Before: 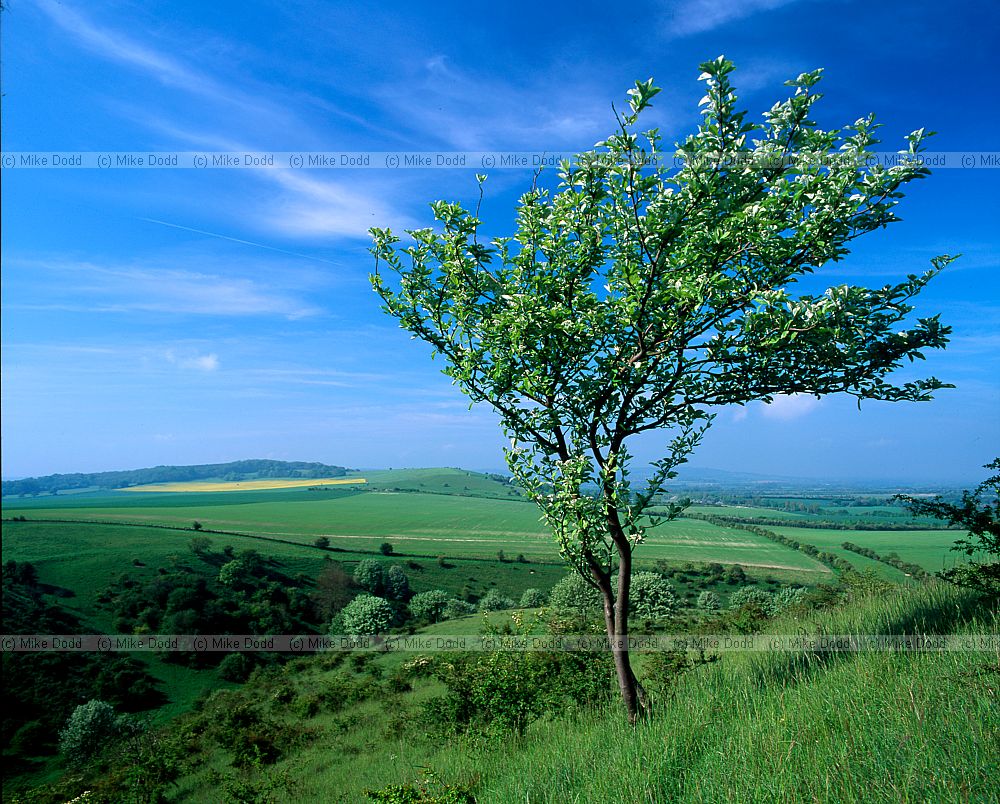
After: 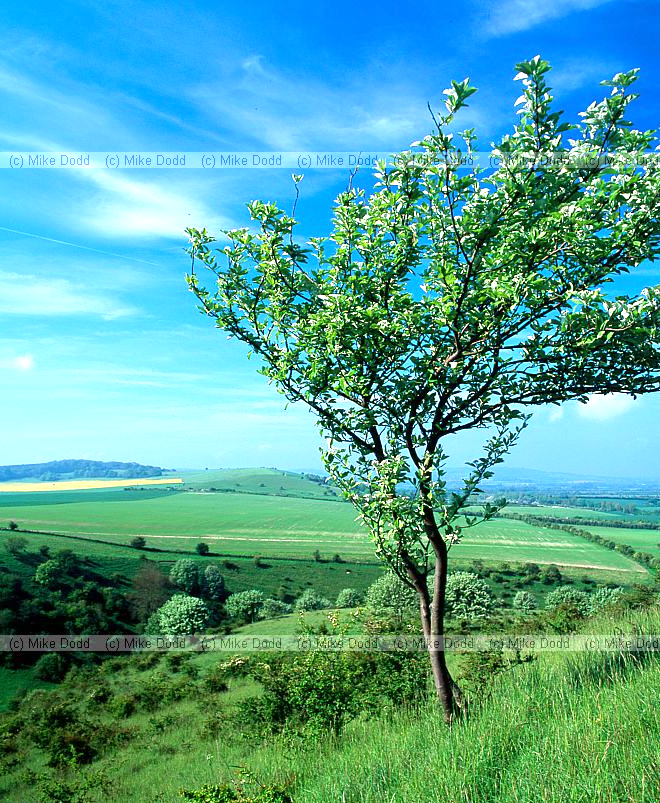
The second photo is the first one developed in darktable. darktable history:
exposure: exposure 1 EV, compensate highlight preservation false
white balance: emerald 1
crop and rotate: left 18.442%, right 15.508%
